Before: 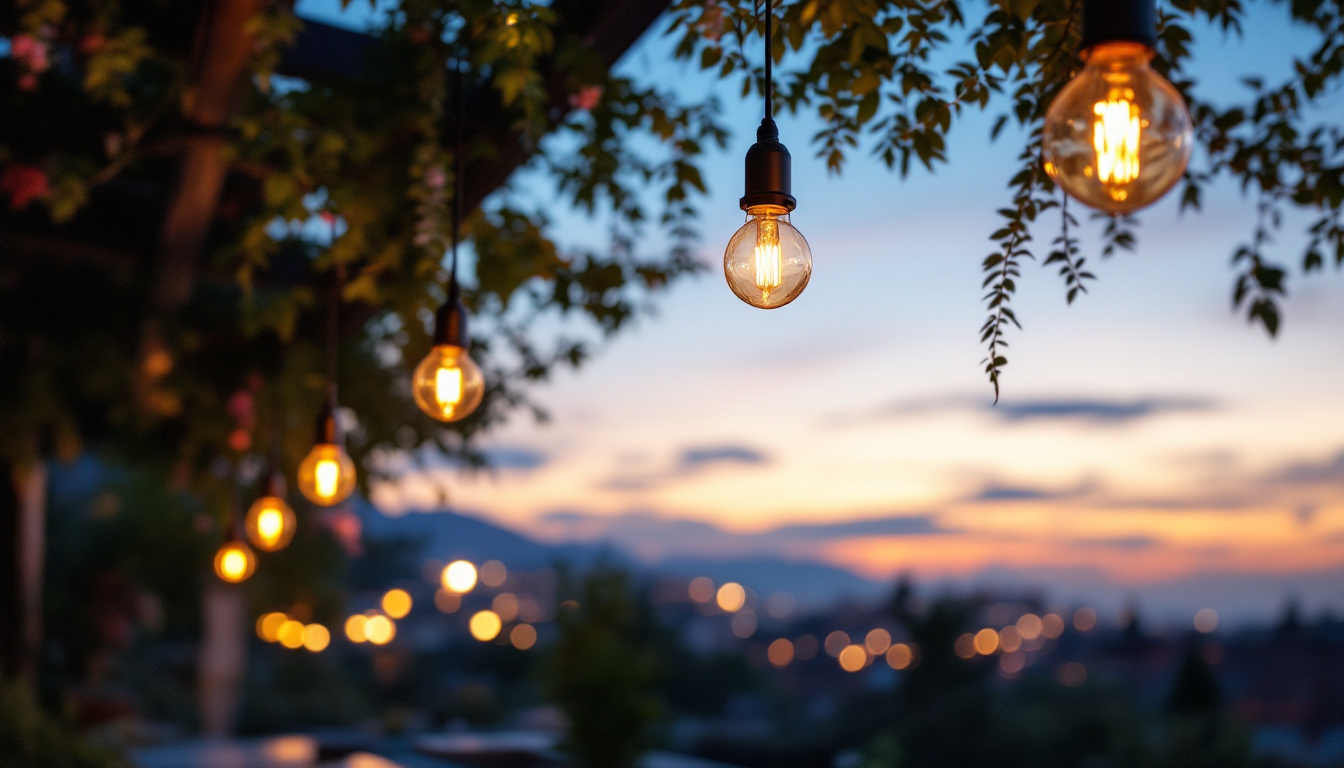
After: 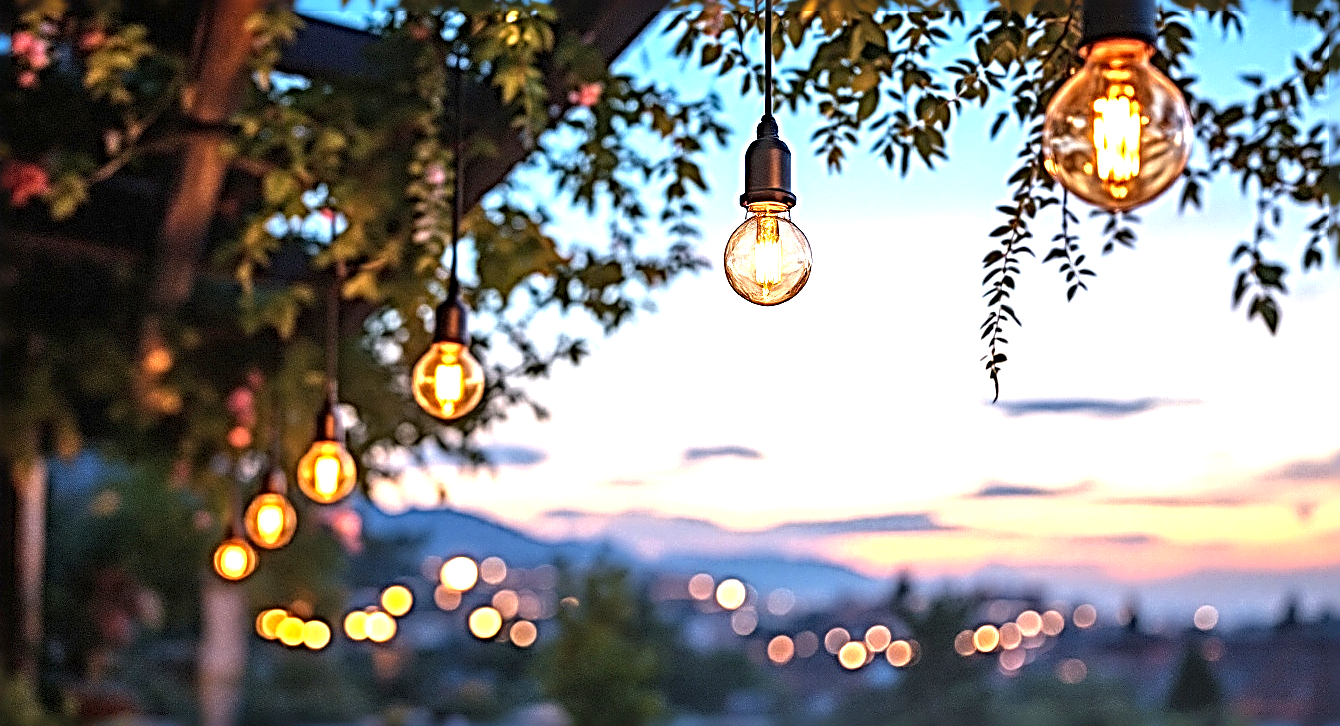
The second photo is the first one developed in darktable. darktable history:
exposure: black level correction 0, exposure 1.295 EV, compensate exposure bias true, compensate highlight preservation false
crop: top 0.438%, right 0.257%, bottom 5.015%
sharpen: radius 4.036, amount 1.983
local contrast: on, module defaults
